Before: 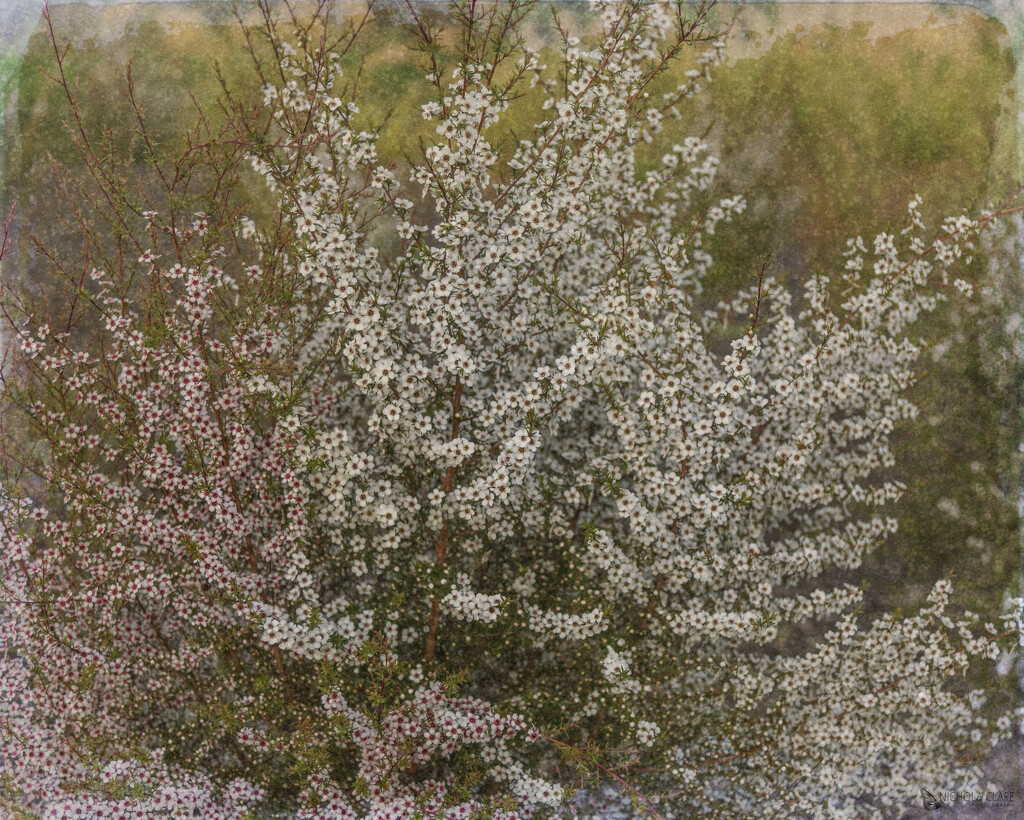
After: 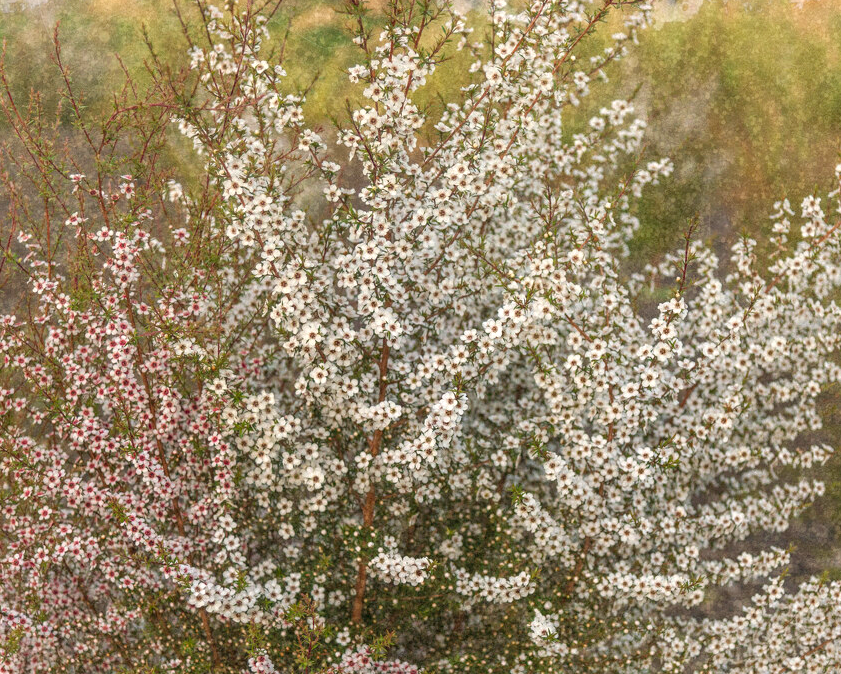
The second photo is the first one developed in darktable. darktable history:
crop and rotate: left 7.196%, top 4.574%, right 10.605%, bottom 13.178%
exposure: black level correction 0, exposure 0.7 EV, compensate exposure bias true, compensate highlight preservation false
